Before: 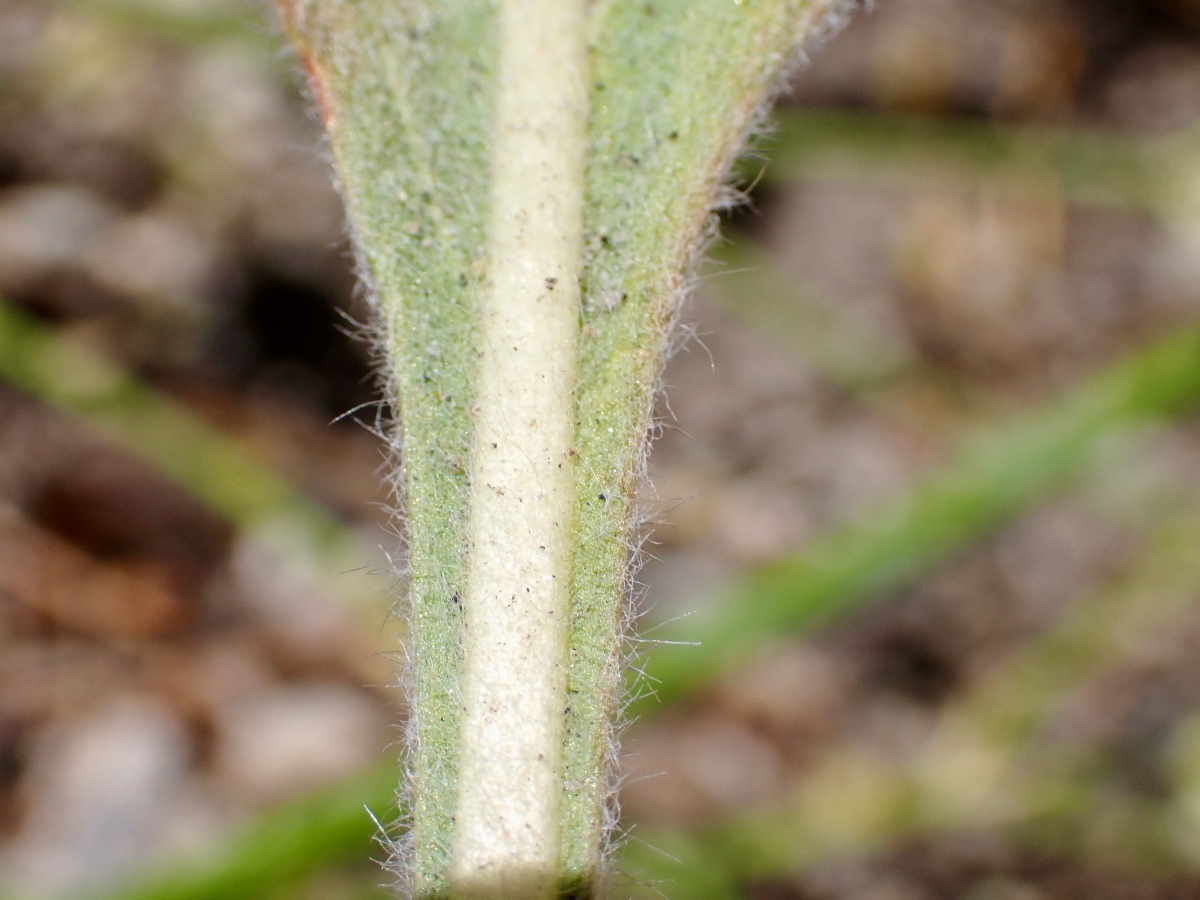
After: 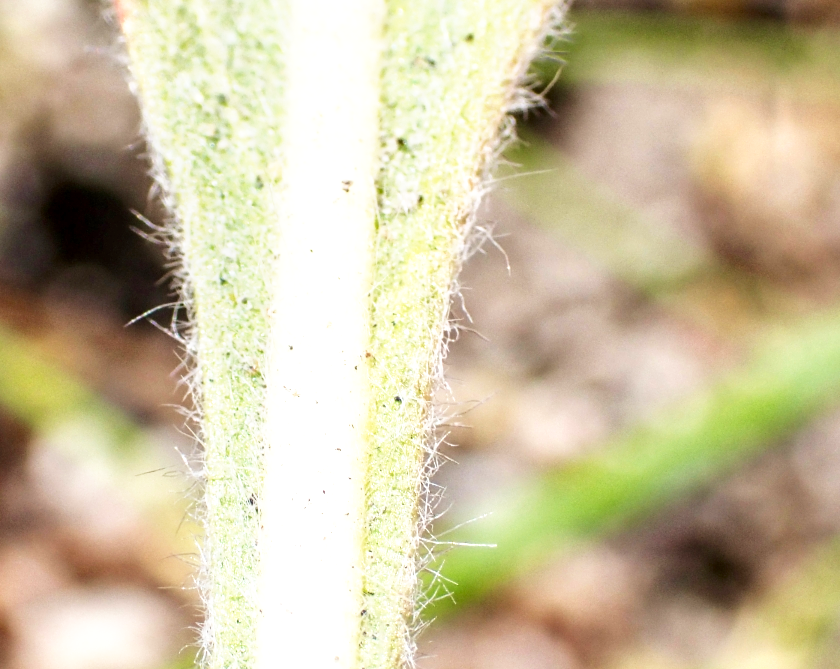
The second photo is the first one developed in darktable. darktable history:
crop and rotate: left 17.025%, top 10.914%, right 12.915%, bottom 14.695%
base curve: curves: ch0 [(0, 0) (0.495, 0.917) (1, 1)], preserve colors none
local contrast: detail 130%
